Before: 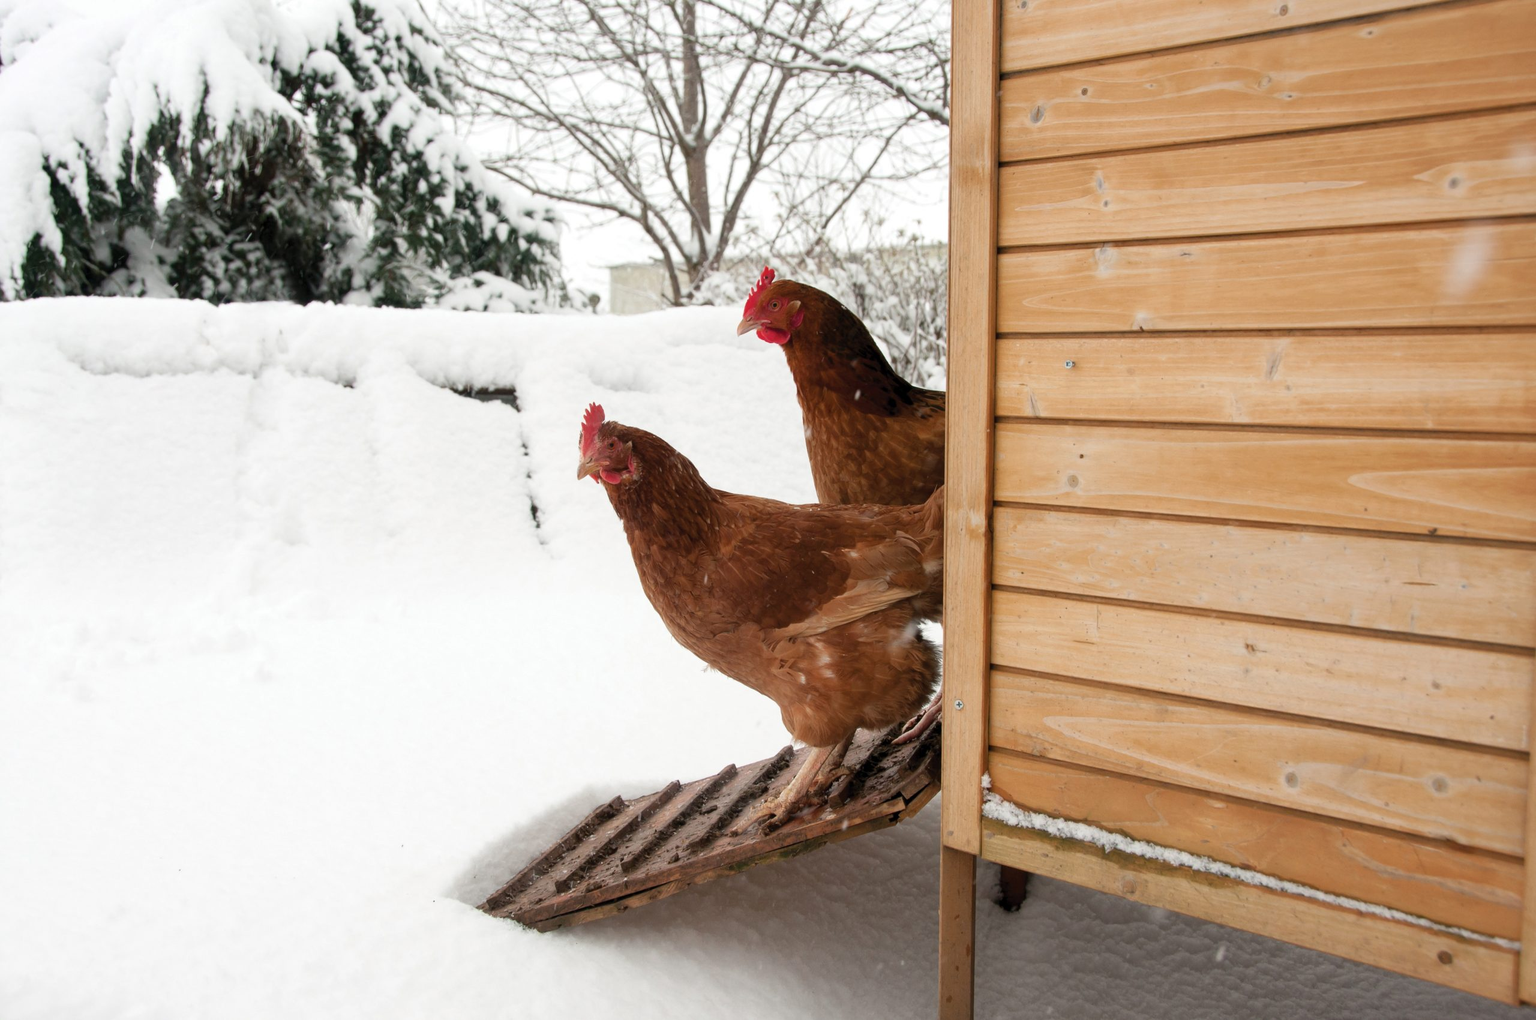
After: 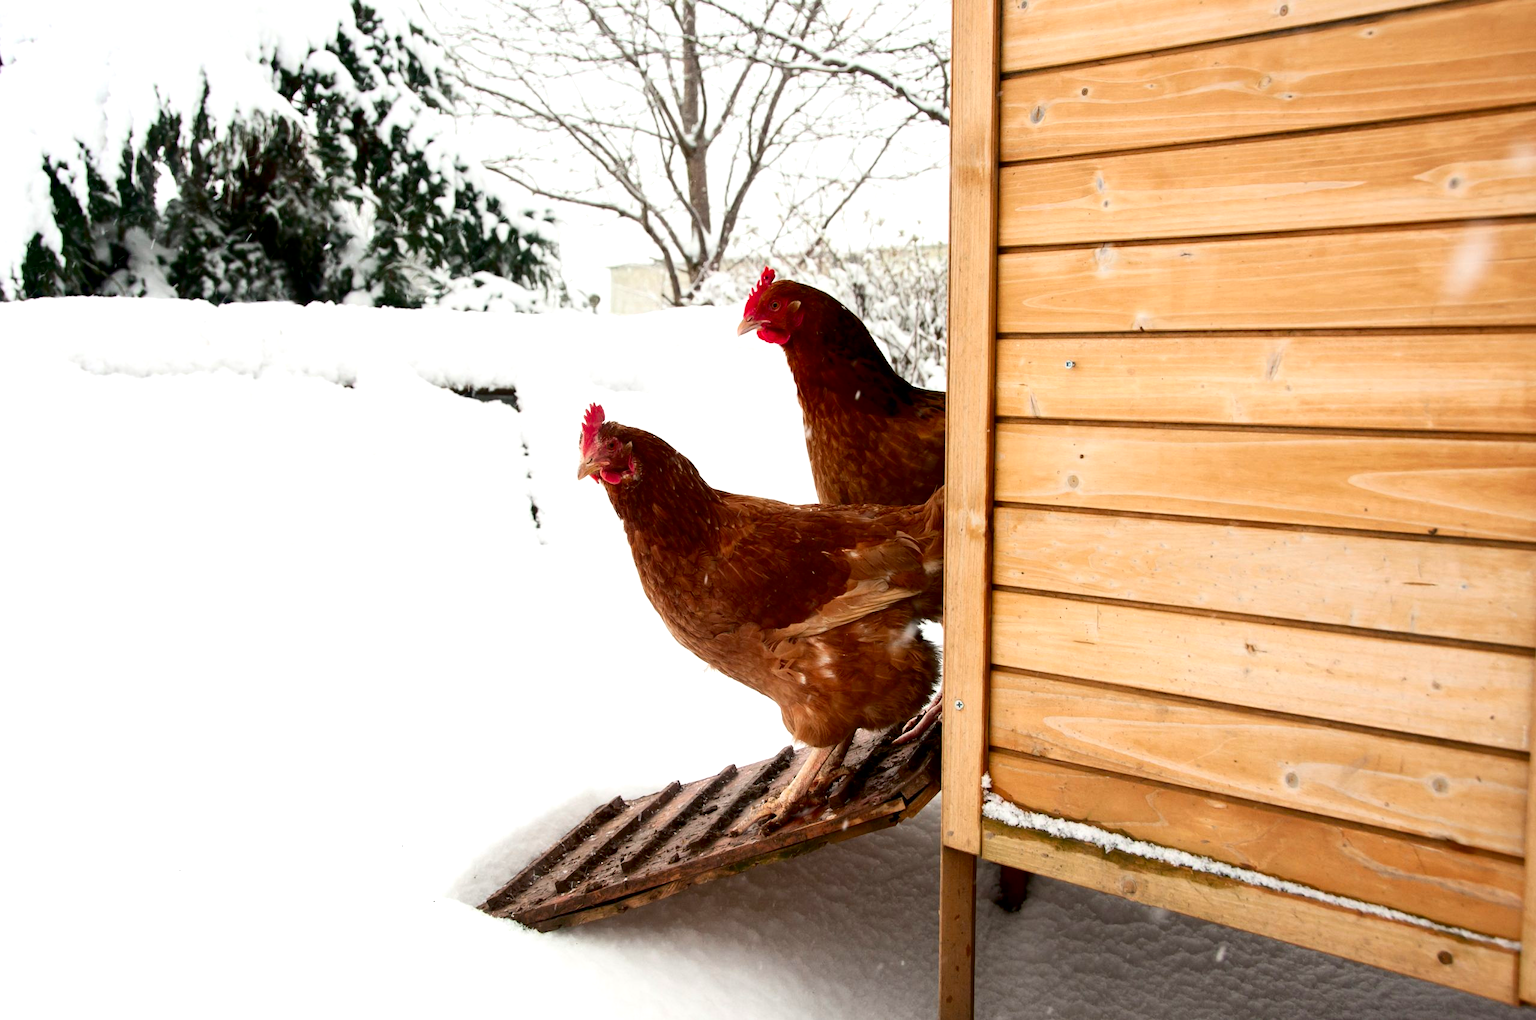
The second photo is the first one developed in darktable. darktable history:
exposure: black level correction 0.005, exposure 0.417 EV, compensate highlight preservation false
contrast brightness saturation: contrast 0.21, brightness -0.11, saturation 0.21
